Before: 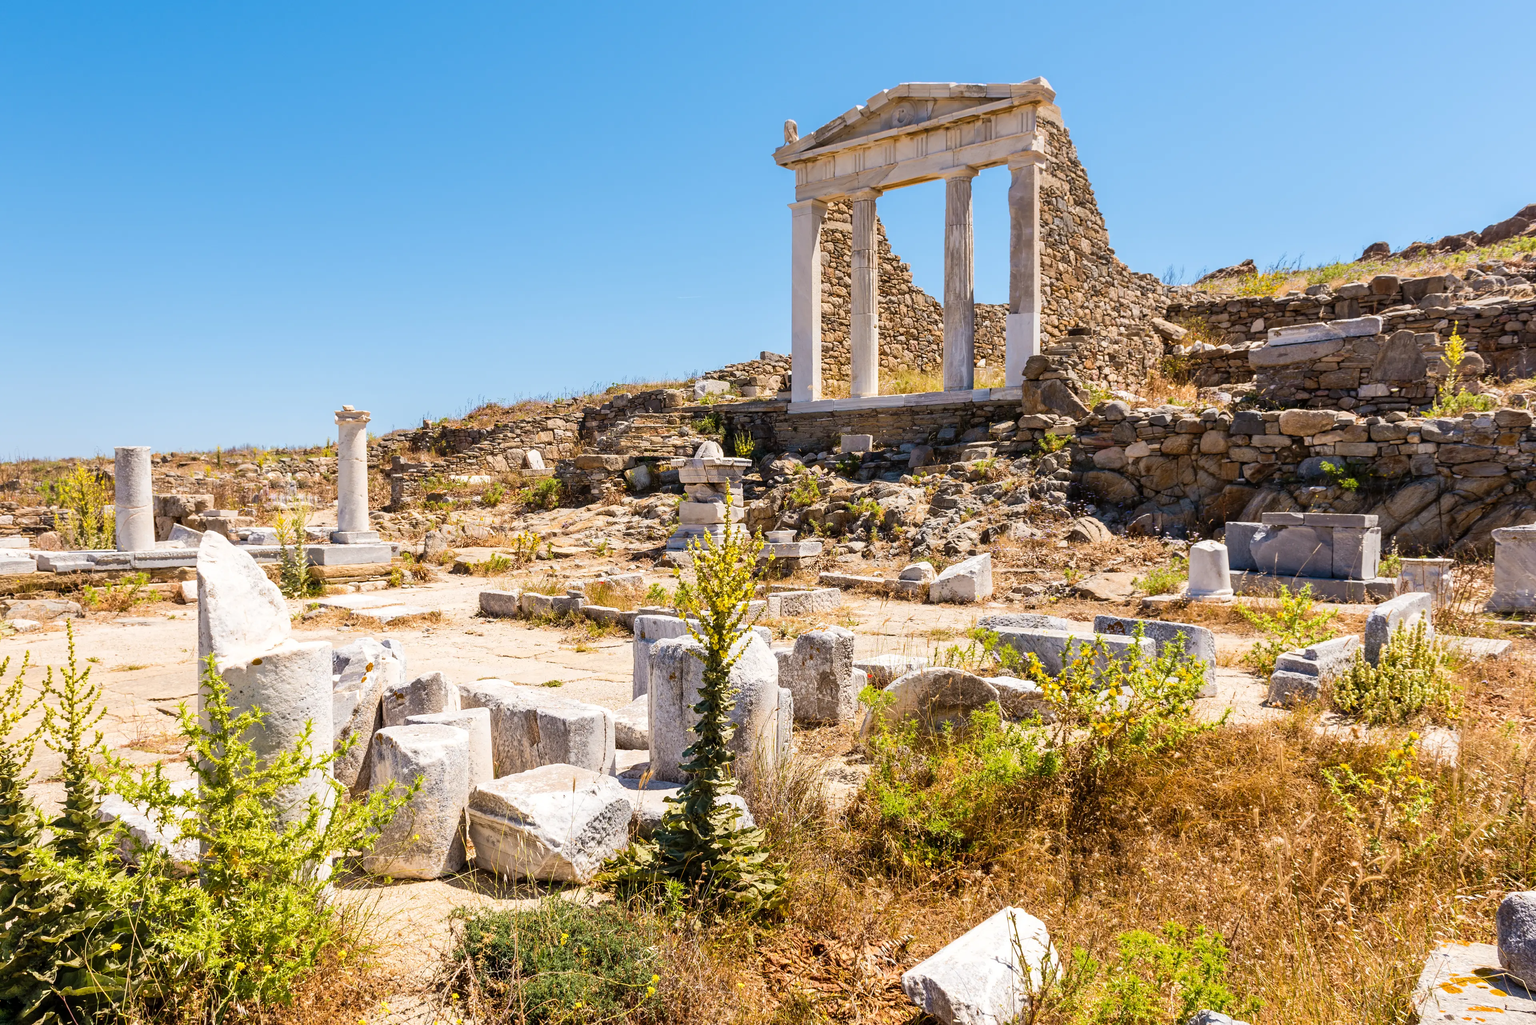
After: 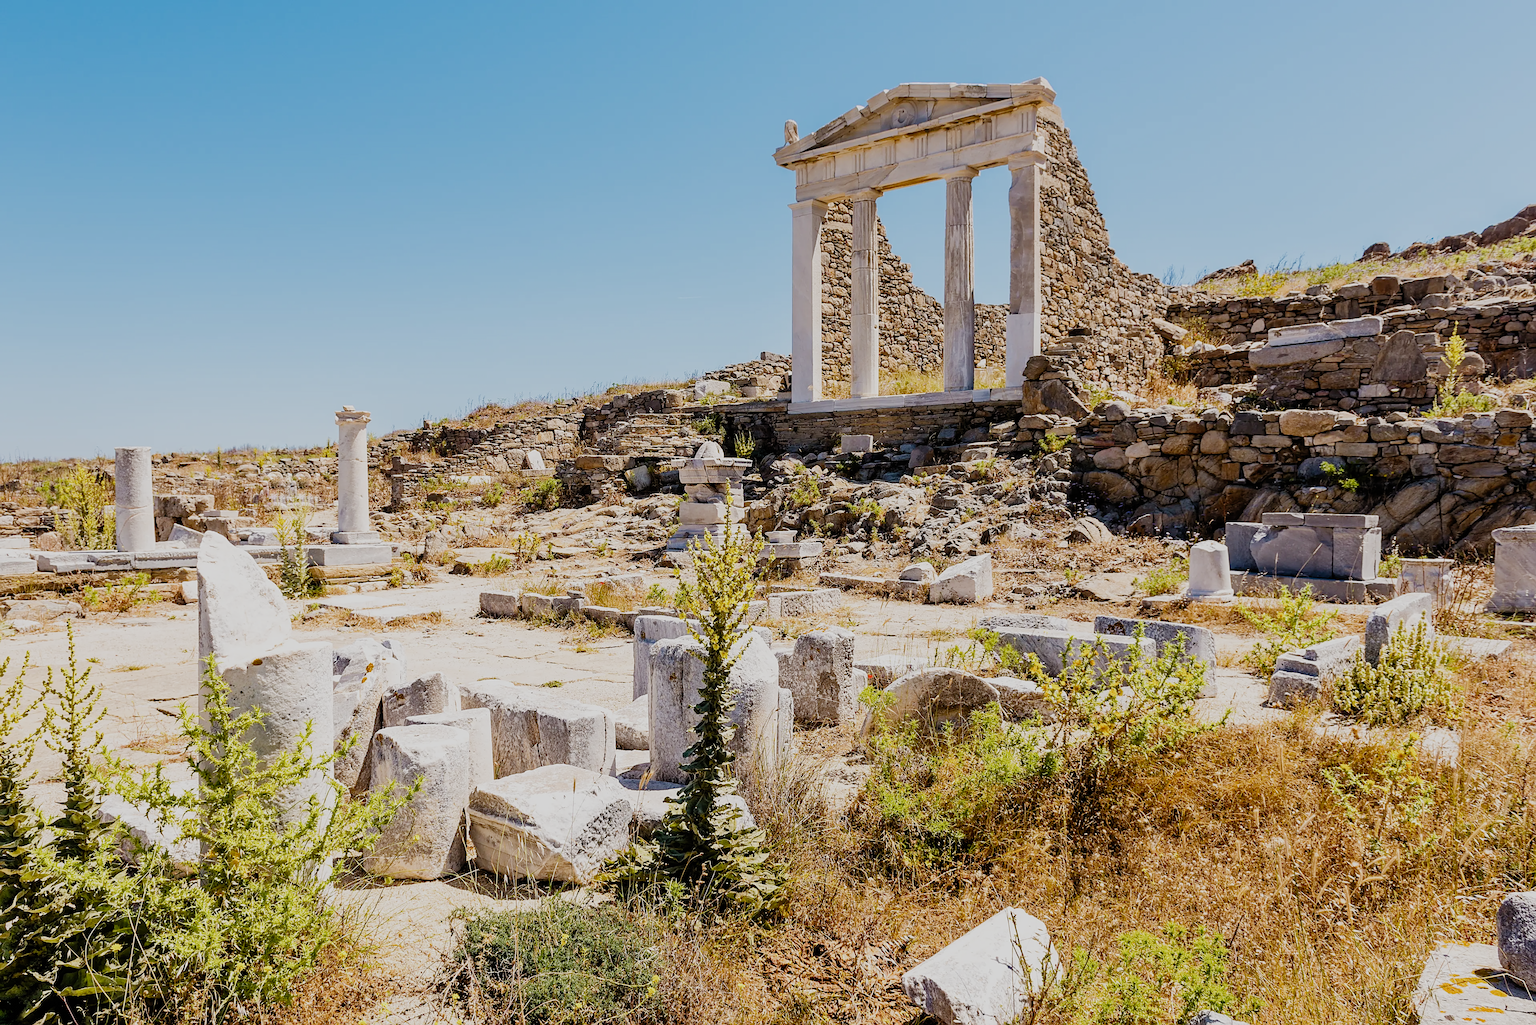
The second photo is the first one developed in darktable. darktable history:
filmic rgb: black relative exposure -7.65 EV, white relative exposure 4.56 EV, hardness 3.61, add noise in highlights 0.001, preserve chrominance no, color science v4 (2020), iterations of high-quality reconstruction 0
sharpen: on, module defaults
